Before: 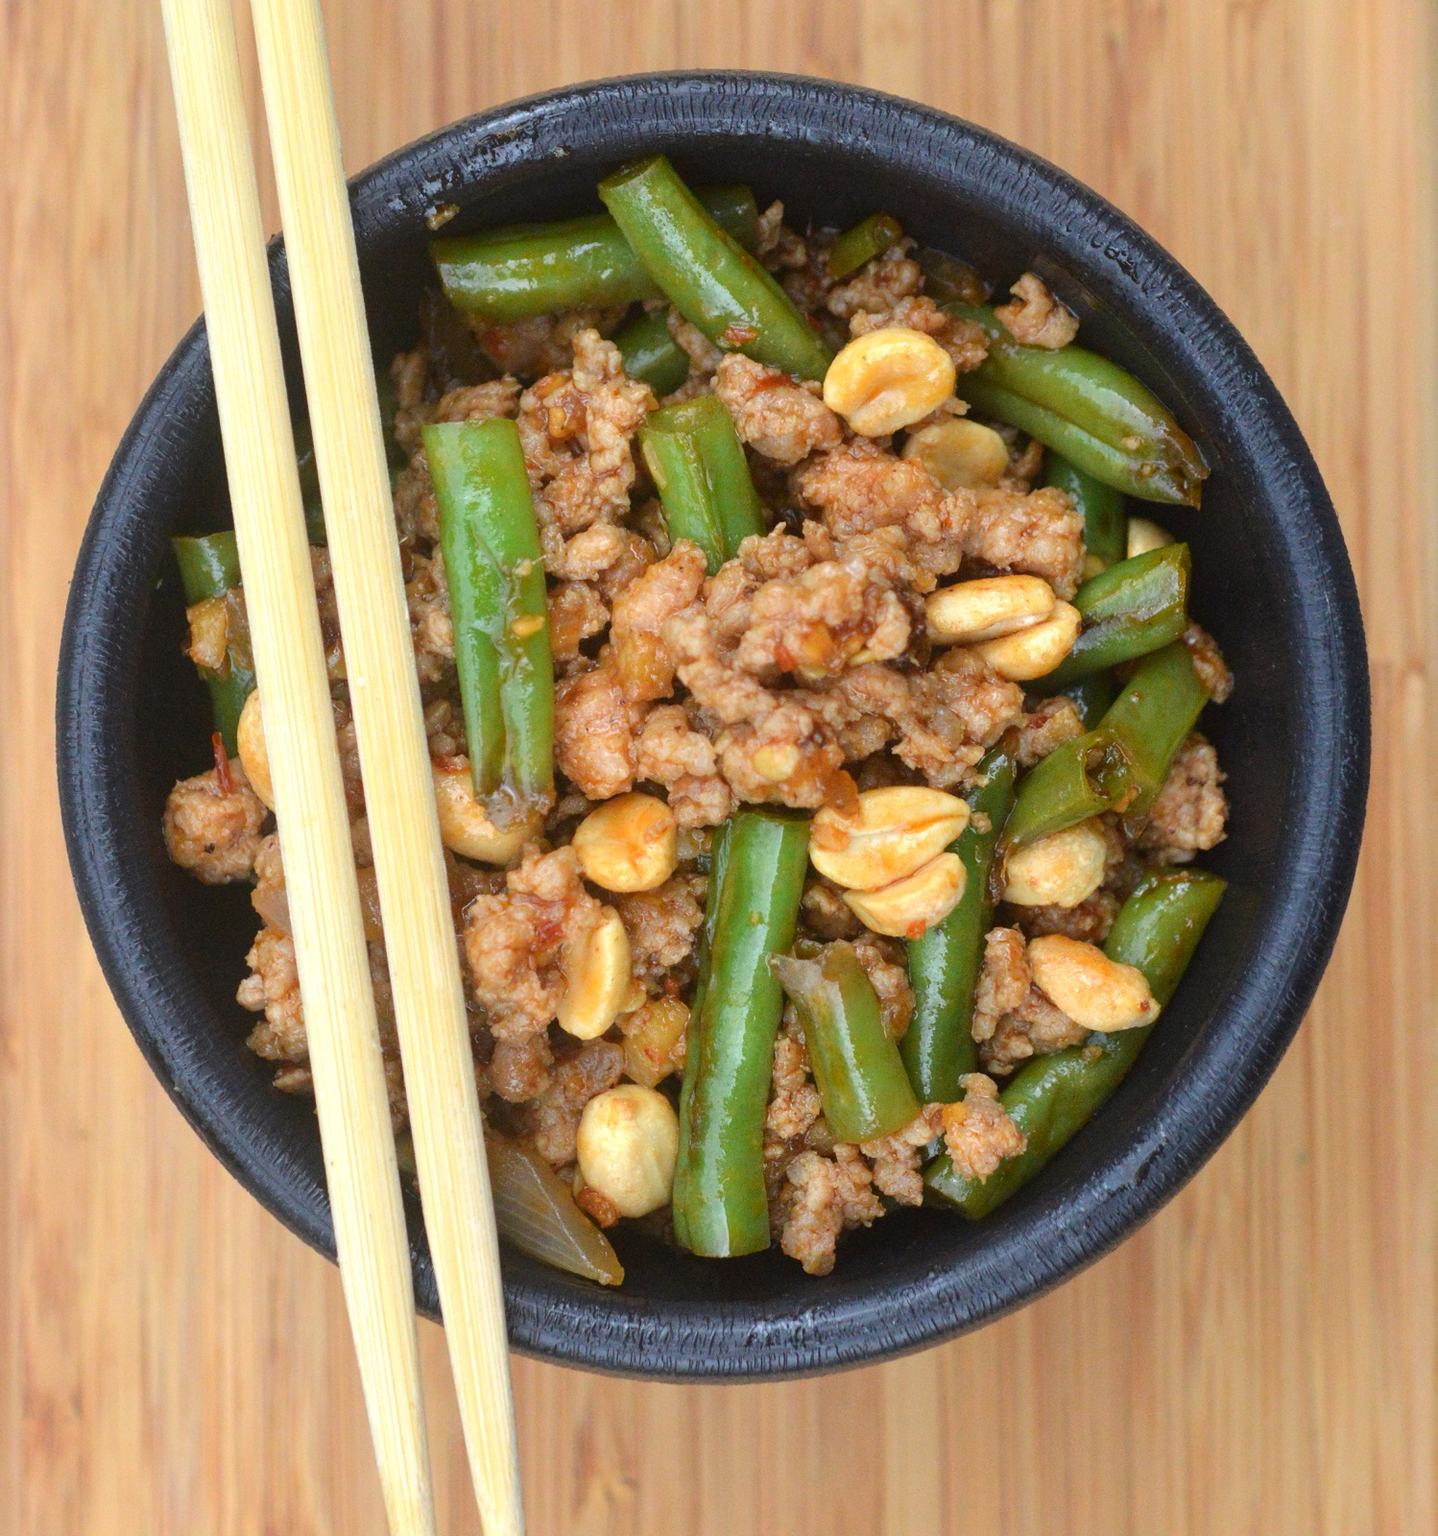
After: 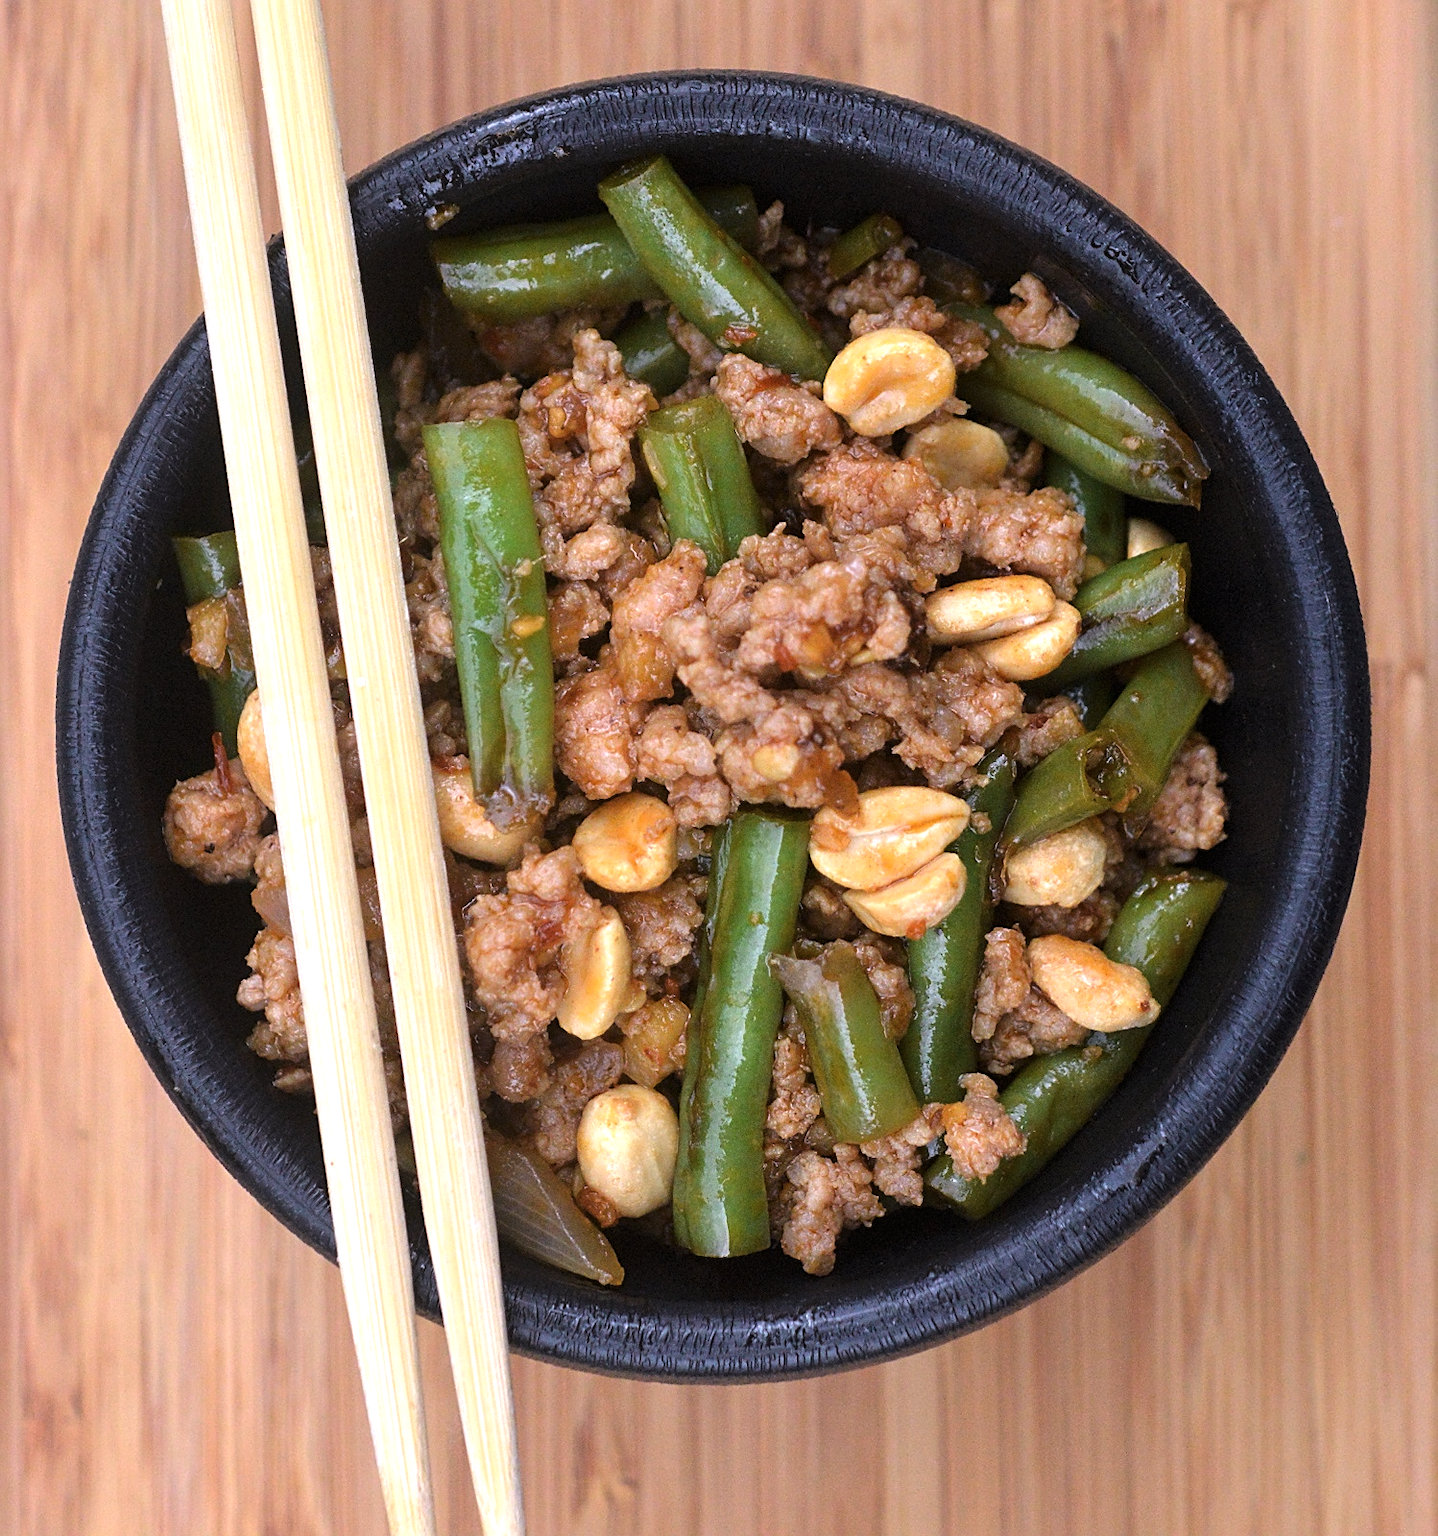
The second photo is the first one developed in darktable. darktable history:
levels: levels [0.029, 0.545, 0.971]
white balance: red 1.066, blue 1.119
contrast brightness saturation: saturation -0.05
sharpen: on, module defaults
